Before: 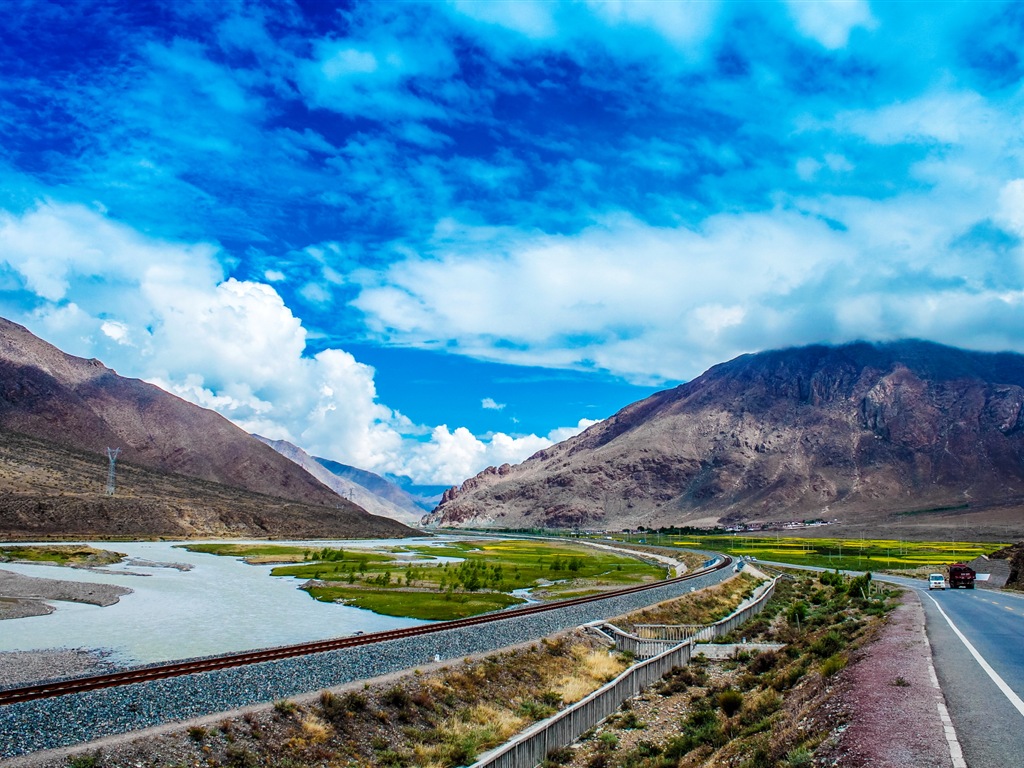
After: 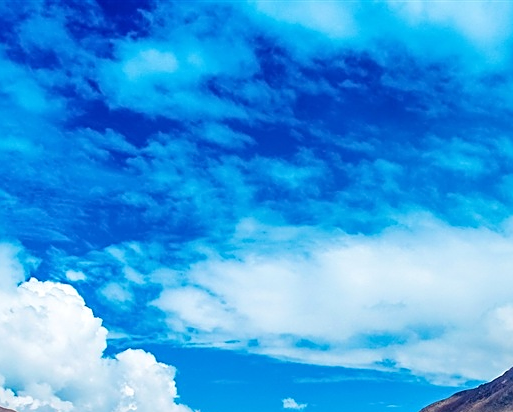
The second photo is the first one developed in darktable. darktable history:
sharpen: on, module defaults
crop: left 19.456%, right 30.43%, bottom 46.34%
